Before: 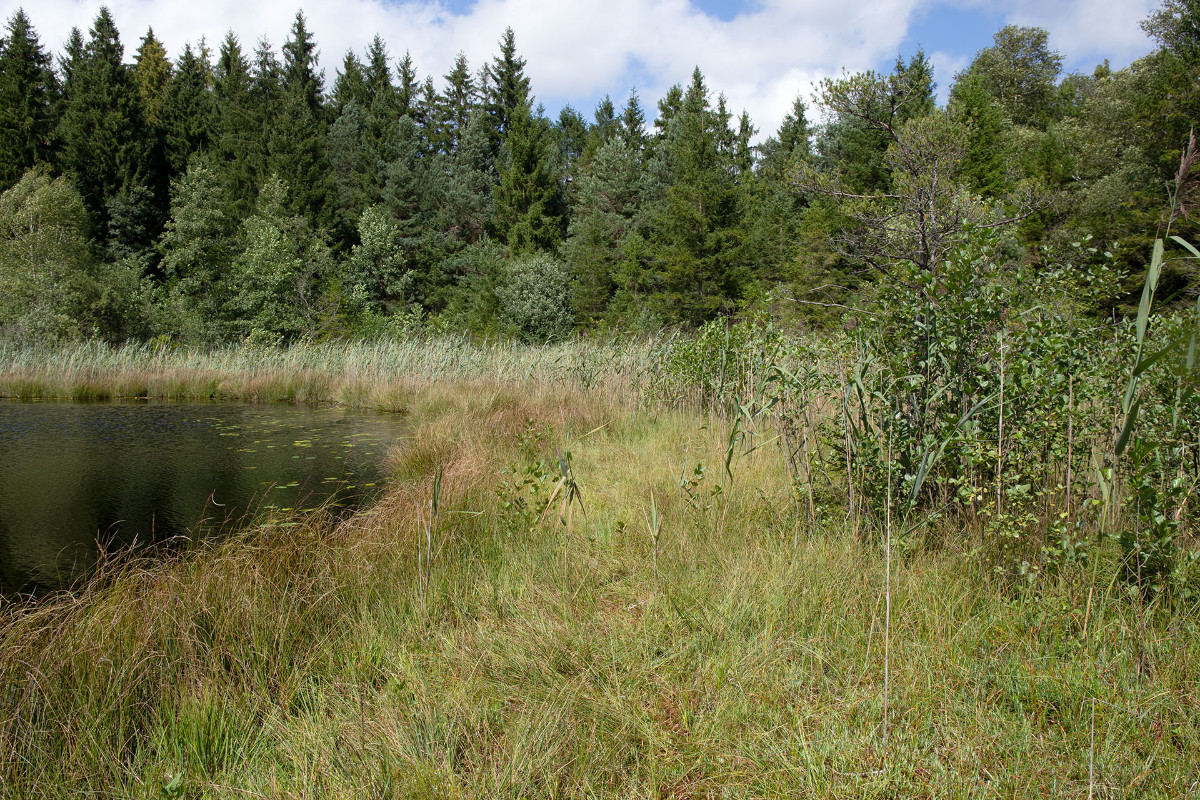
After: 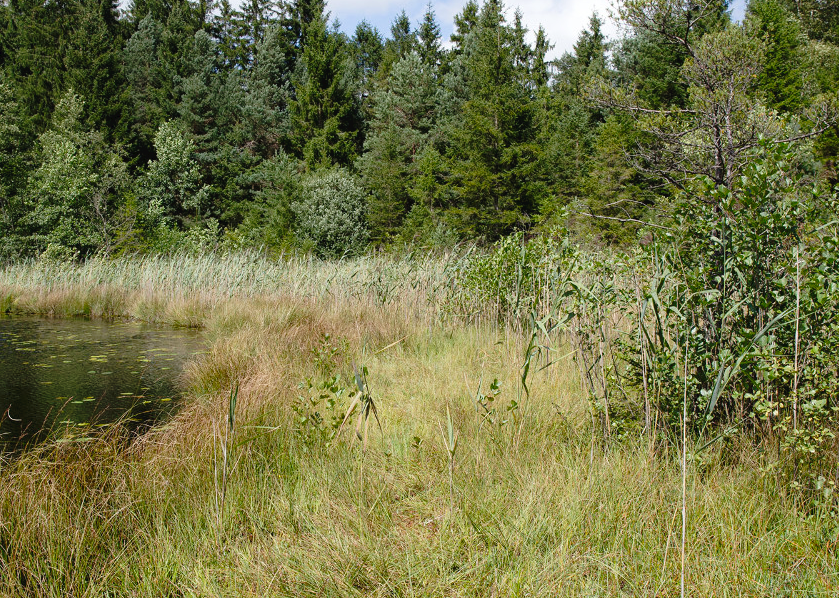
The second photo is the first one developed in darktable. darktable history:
contrast brightness saturation: saturation -0.05
crop and rotate: left 17.046%, top 10.659%, right 12.989%, bottom 14.553%
tone curve: curves: ch0 [(0, 0) (0.003, 0.031) (0.011, 0.031) (0.025, 0.03) (0.044, 0.035) (0.069, 0.054) (0.1, 0.081) (0.136, 0.11) (0.177, 0.147) (0.224, 0.209) (0.277, 0.283) (0.335, 0.369) (0.399, 0.44) (0.468, 0.517) (0.543, 0.601) (0.623, 0.684) (0.709, 0.766) (0.801, 0.846) (0.898, 0.927) (1, 1)], preserve colors none
